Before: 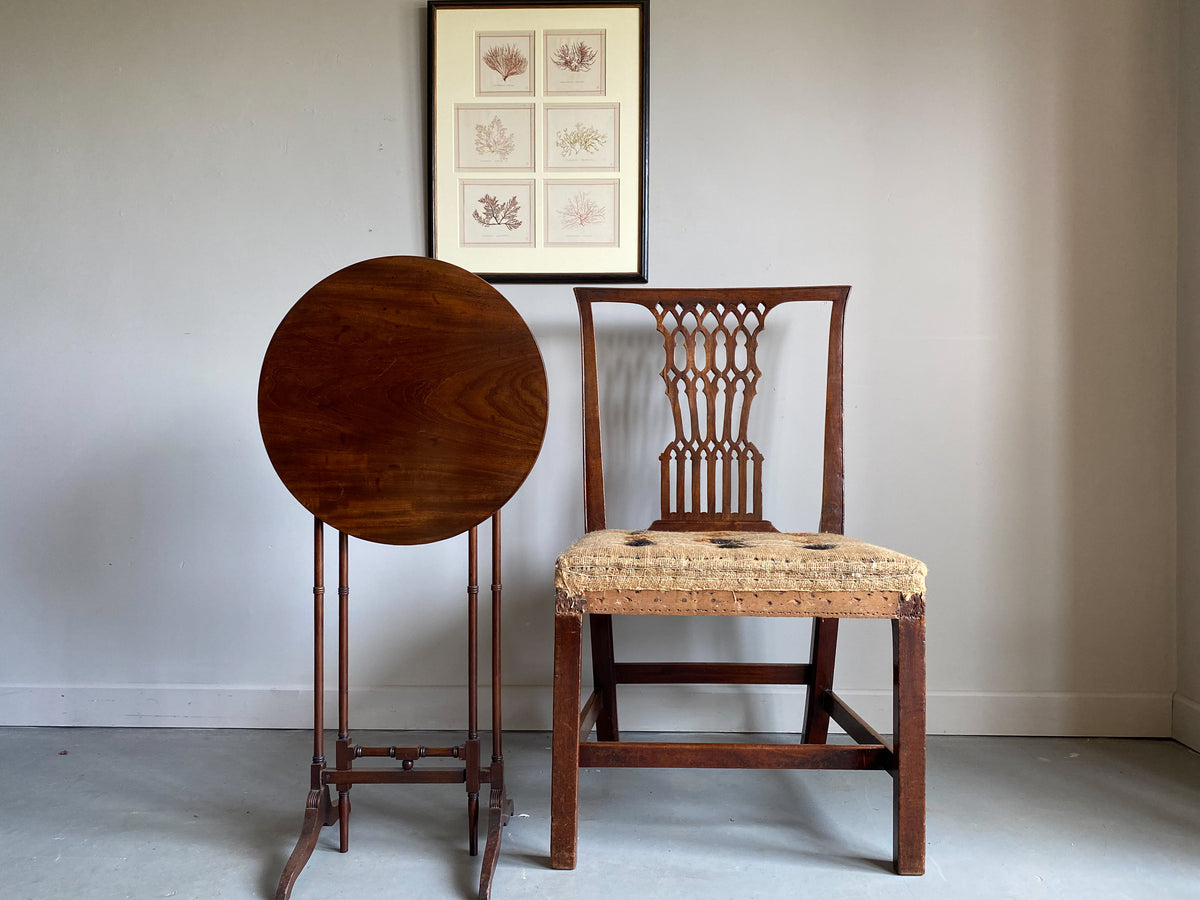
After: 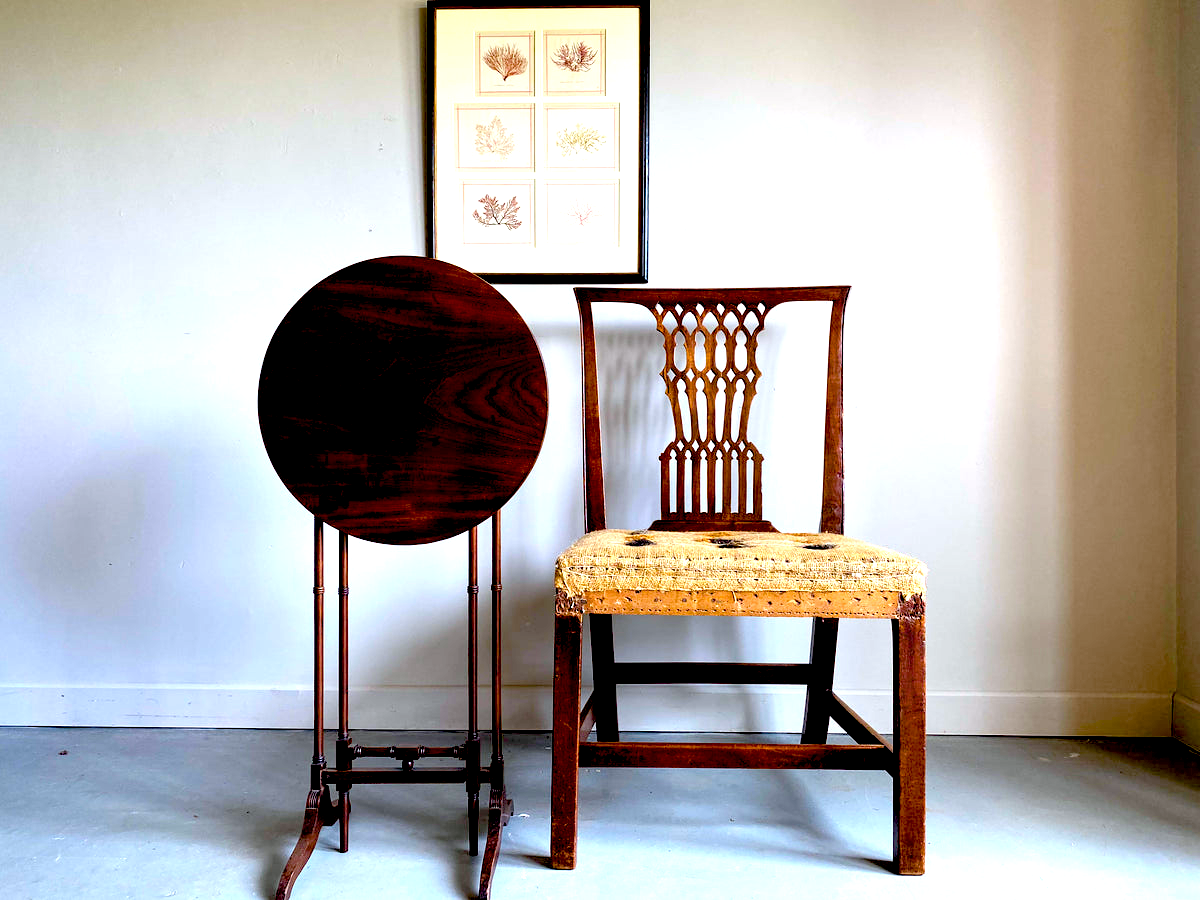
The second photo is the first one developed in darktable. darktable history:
exposure: black level correction 0.035, exposure 0.9 EV, compensate highlight preservation false
color balance rgb: perceptual saturation grading › global saturation 30%, global vibrance 30%
white balance: red 0.98, blue 1.034
